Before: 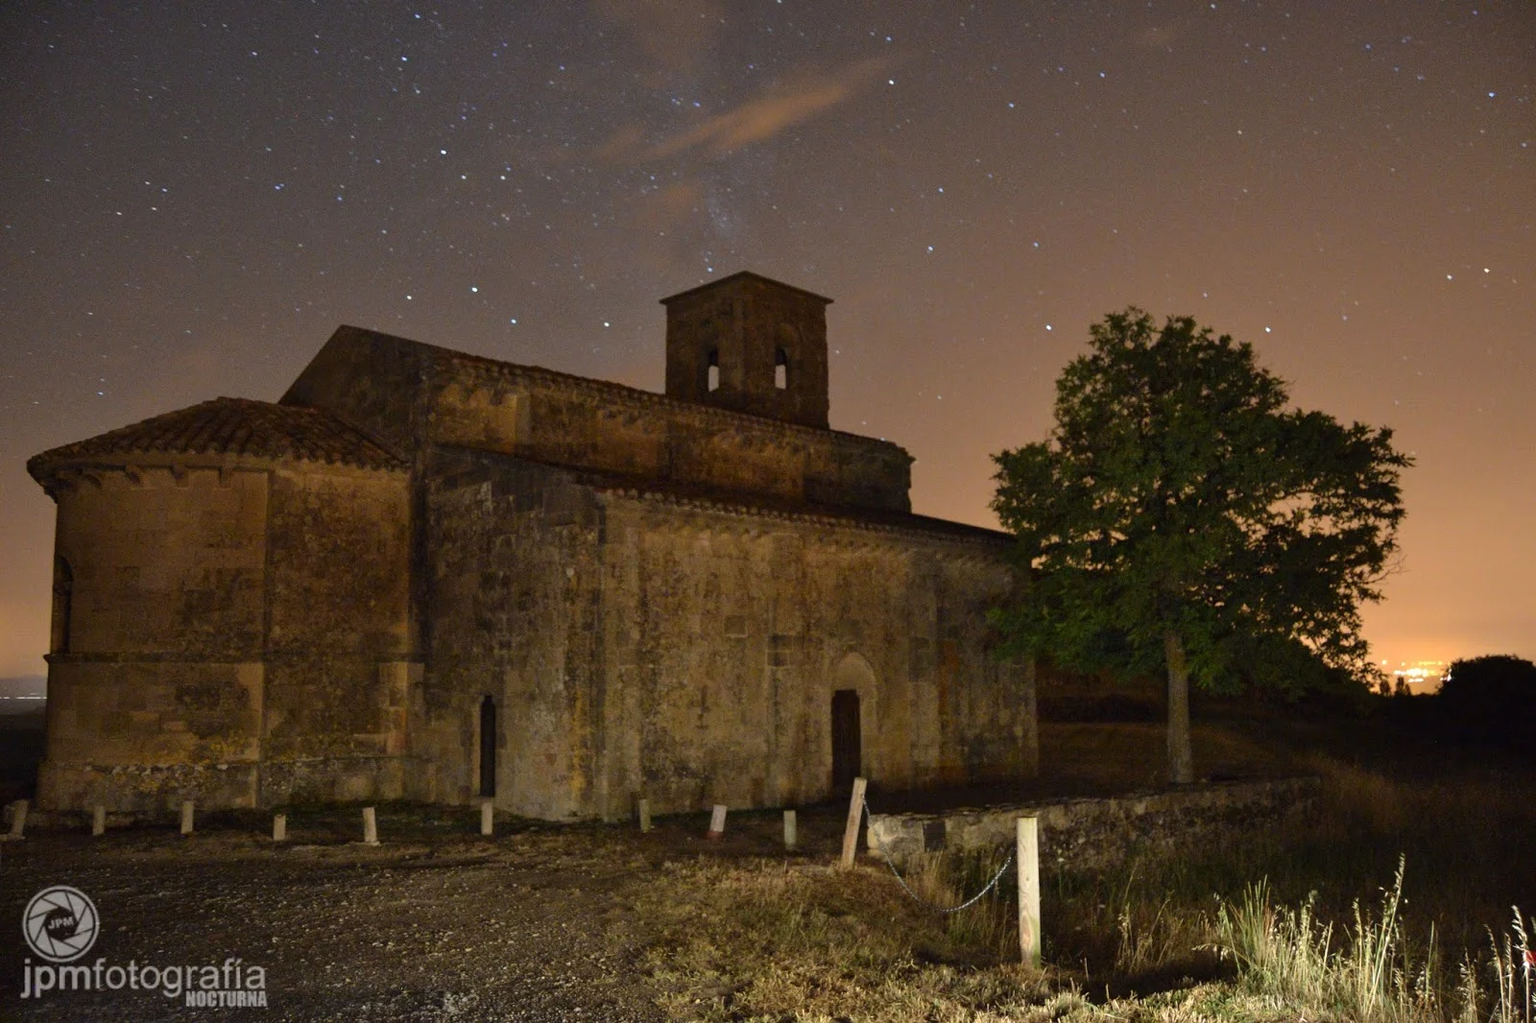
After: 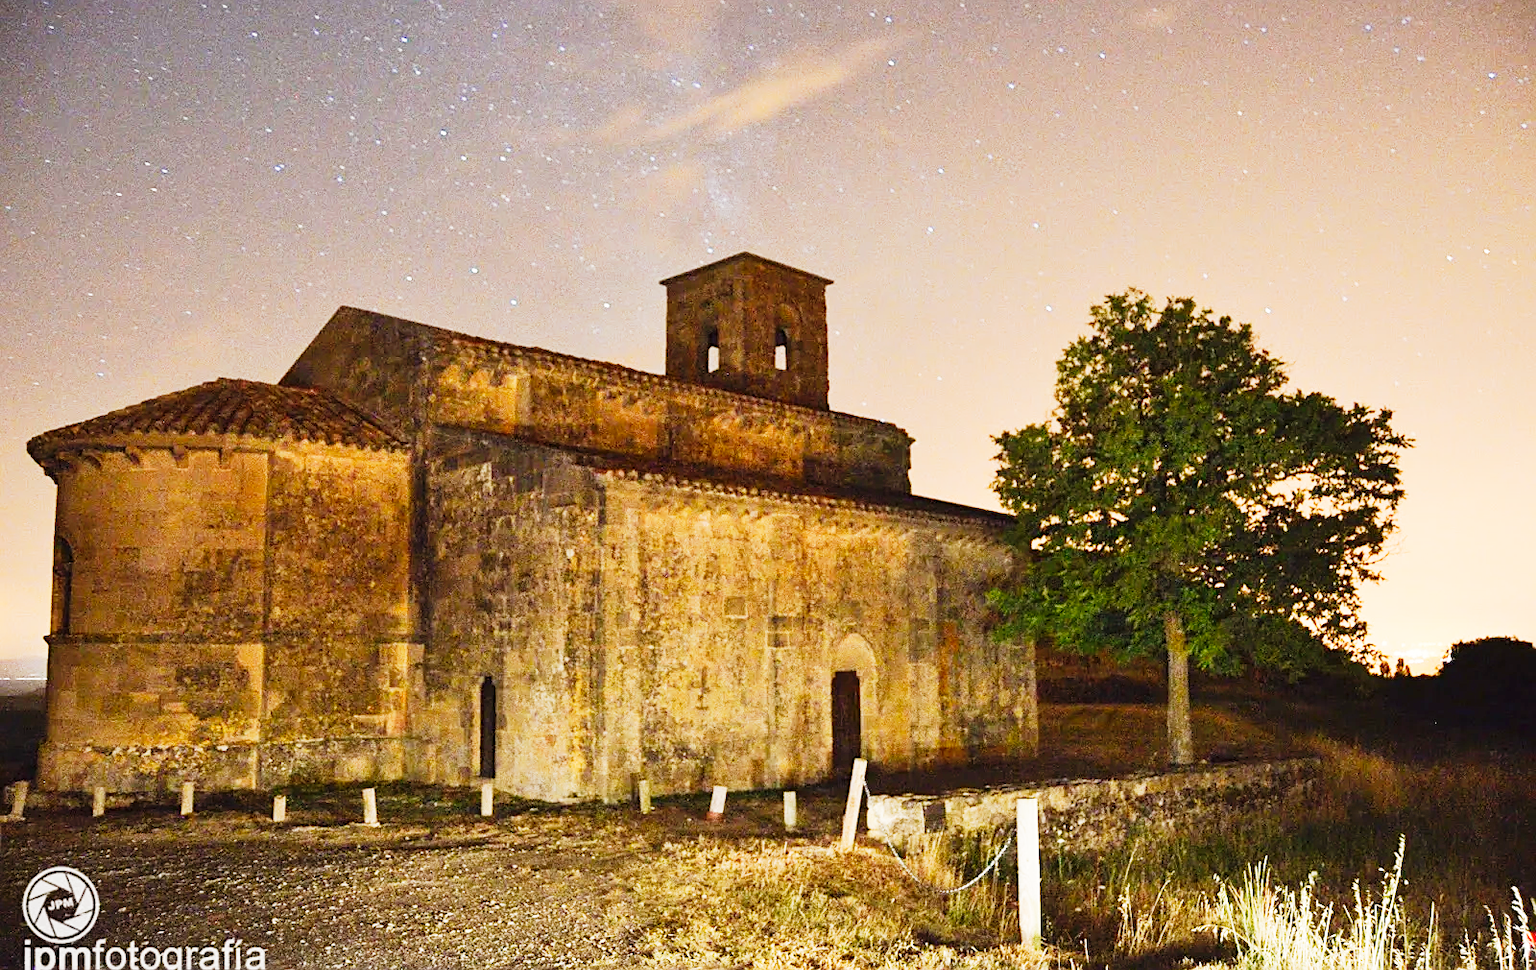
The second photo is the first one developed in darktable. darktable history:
crop and rotate: top 1.968%, bottom 3.102%
tone curve: curves: ch0 [(0, 0) (0.417, 0.851) (1, 1)], preserve colors none
sharpen: on, module defaults
